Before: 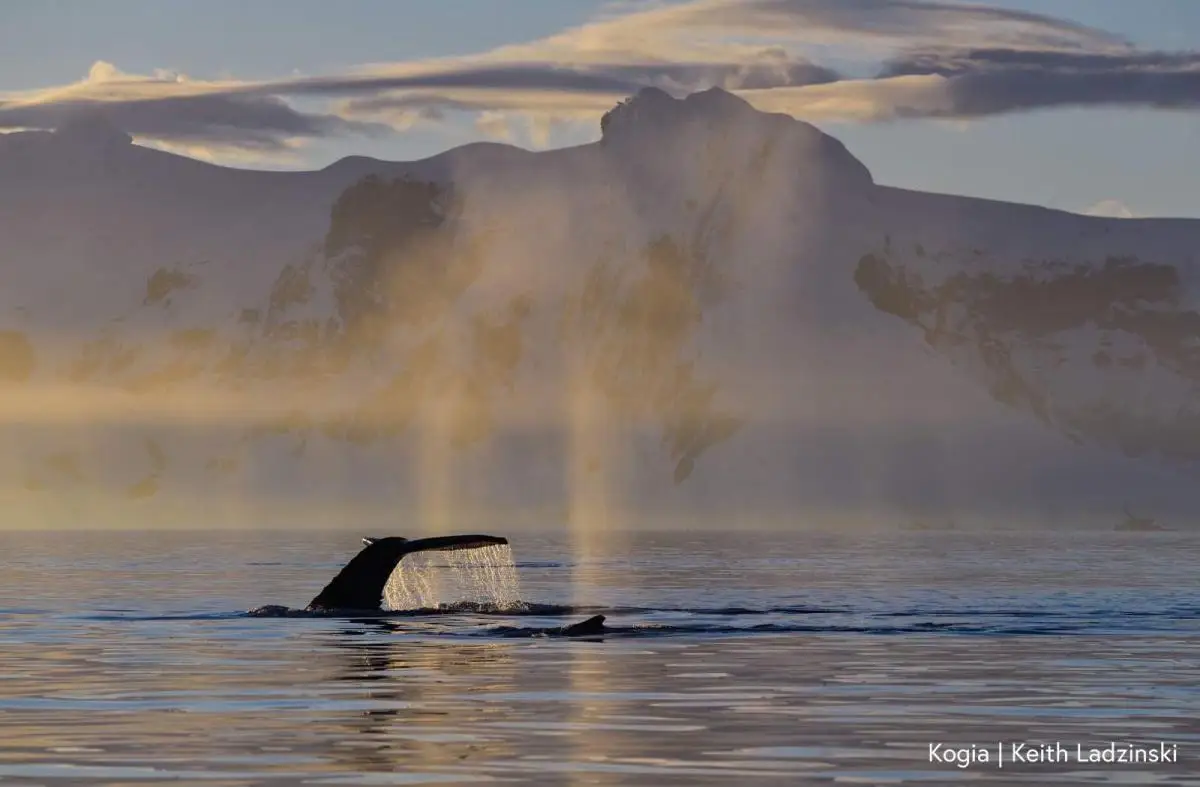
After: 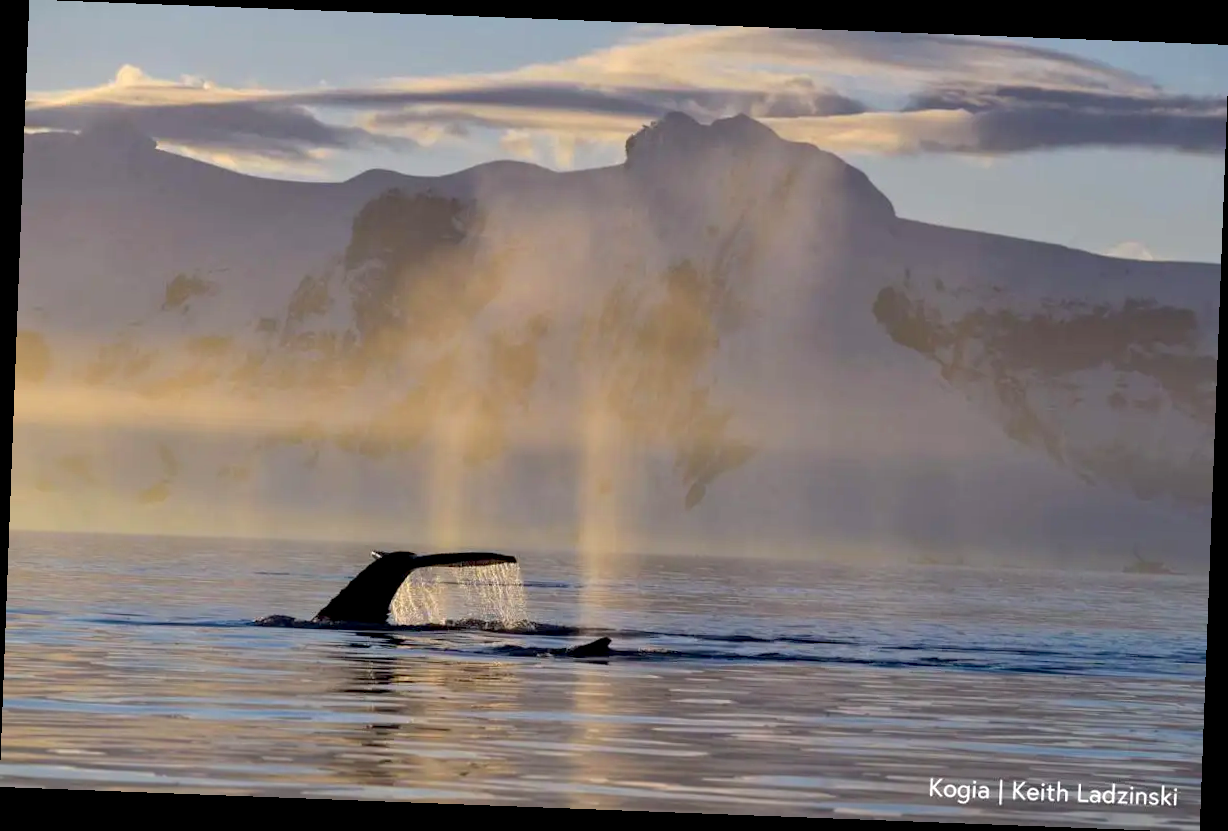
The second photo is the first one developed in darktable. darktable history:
rotate and perspective: rotation 2.17°, automatic cropping off
exposure: black level correction 0.005, exposure 0.417 EV, compensate highlight preservation false
